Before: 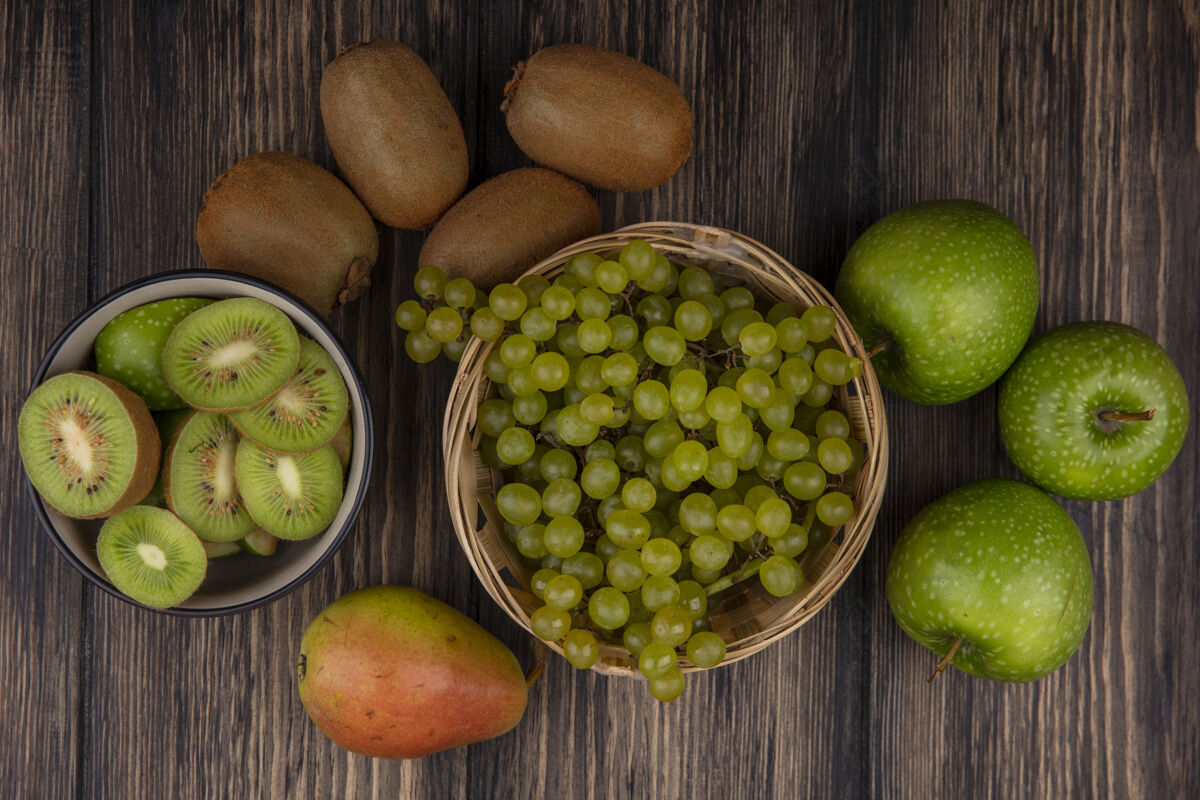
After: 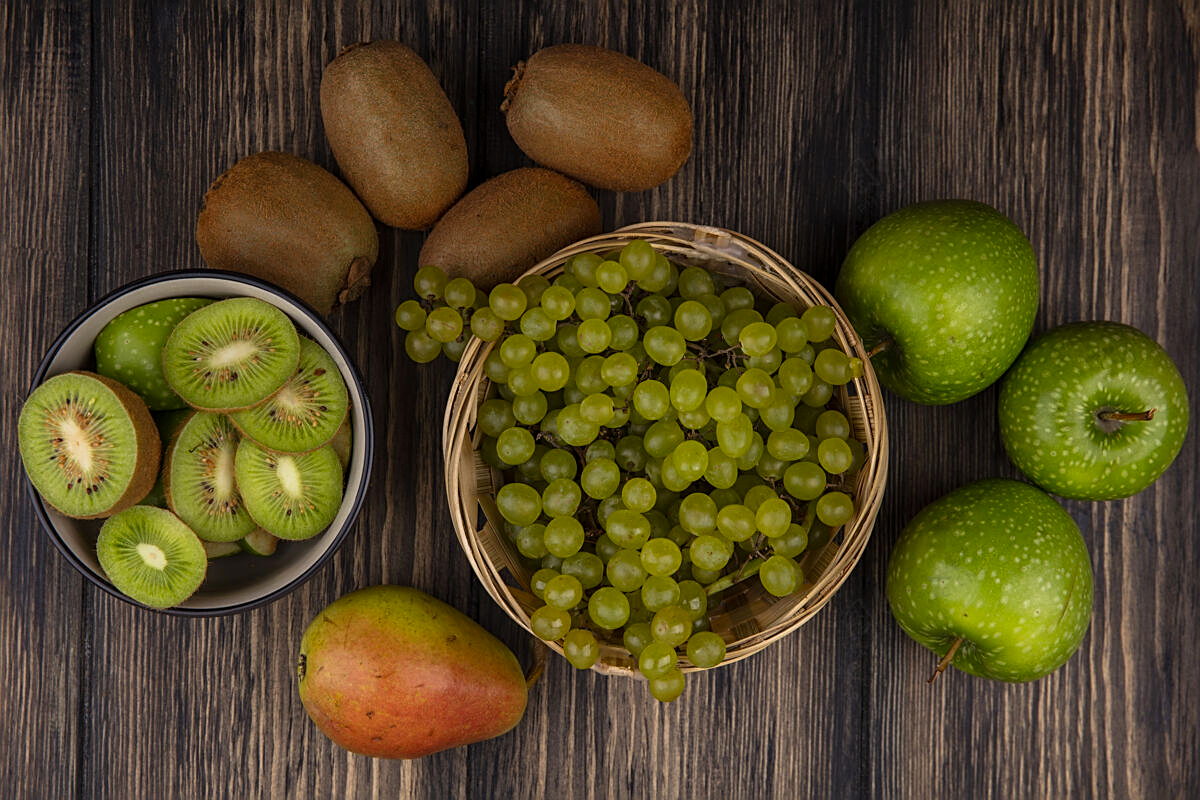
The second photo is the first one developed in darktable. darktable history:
color balance: contrast 8.5%, output saturation 105%
sharpen: on, module defaults
